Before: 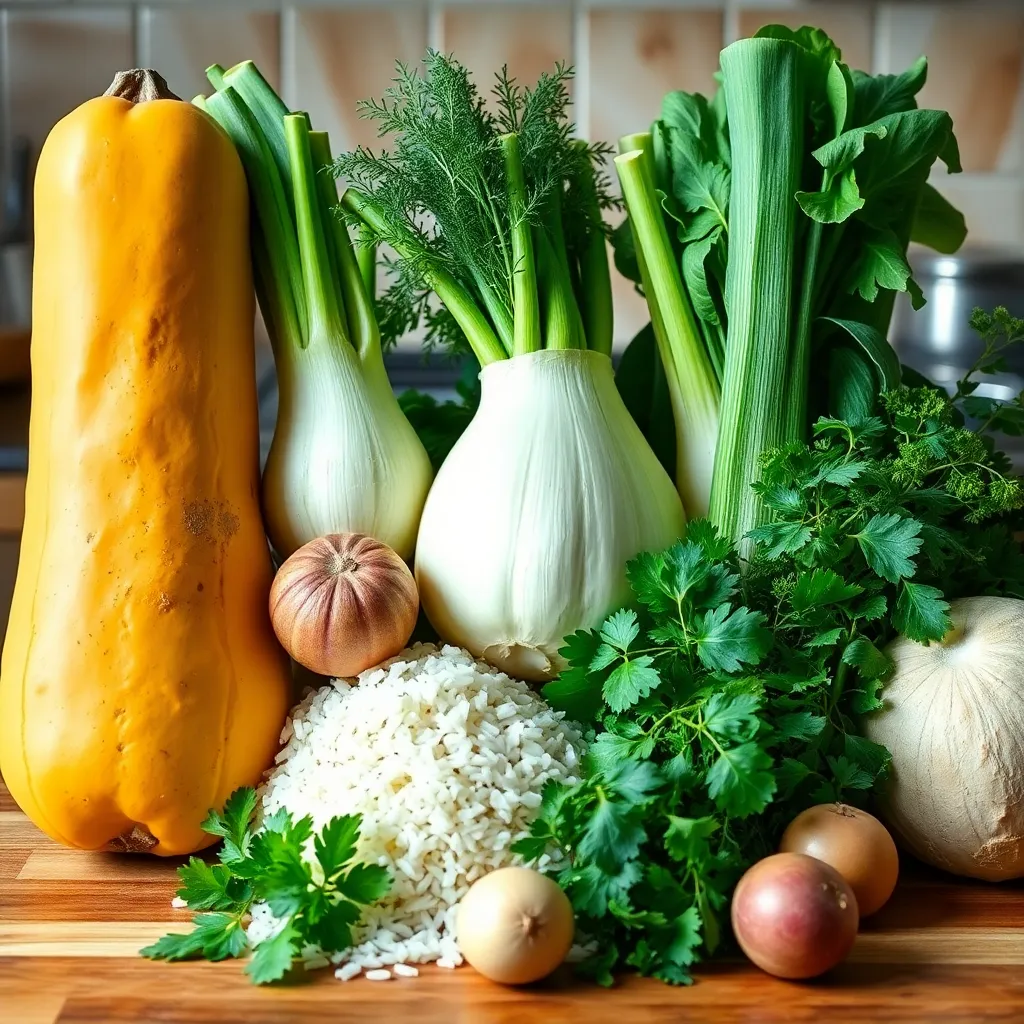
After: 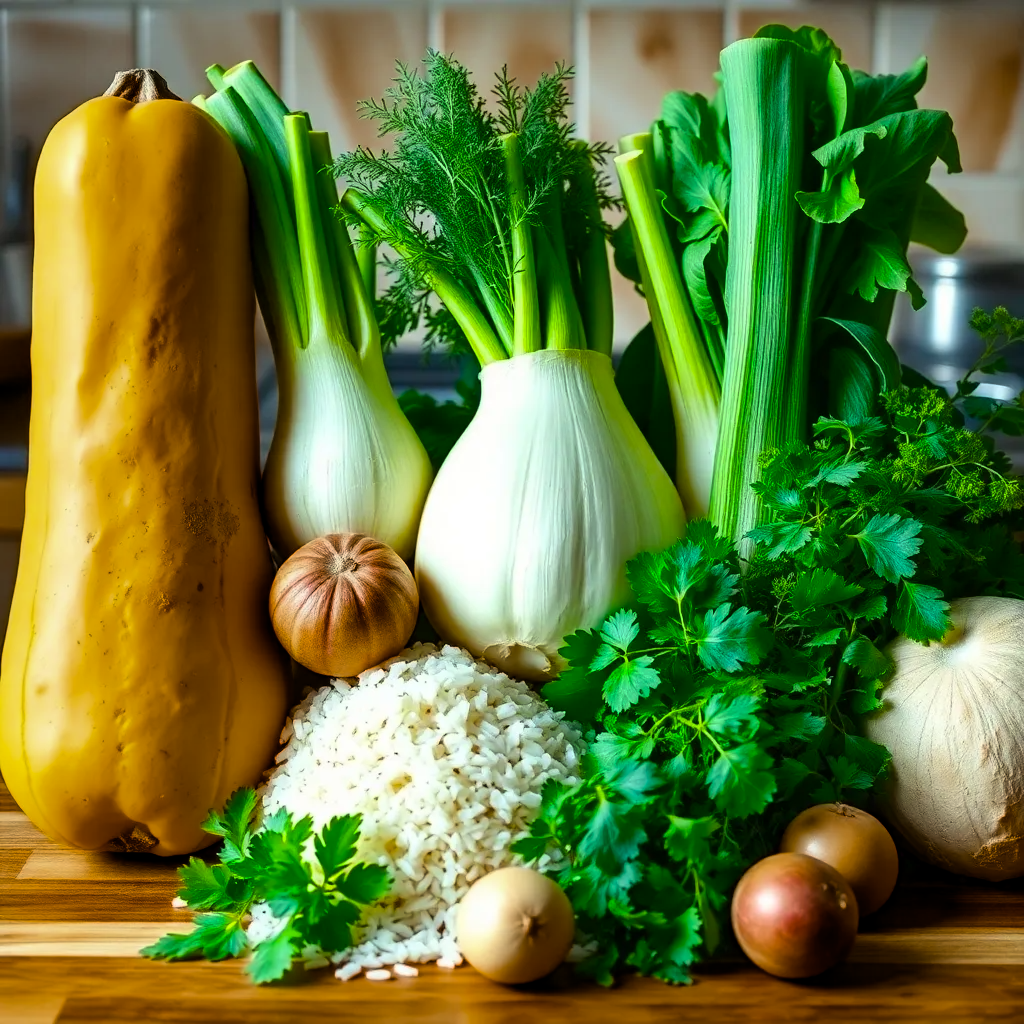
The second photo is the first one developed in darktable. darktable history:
color equalizer: saturation › red 1.13, hue › red 8.94, brightness › red 0.754, brightness › orange 0.768, node placement 5°
color balance rgb: linear chroma grading › global chroma 33.4%
